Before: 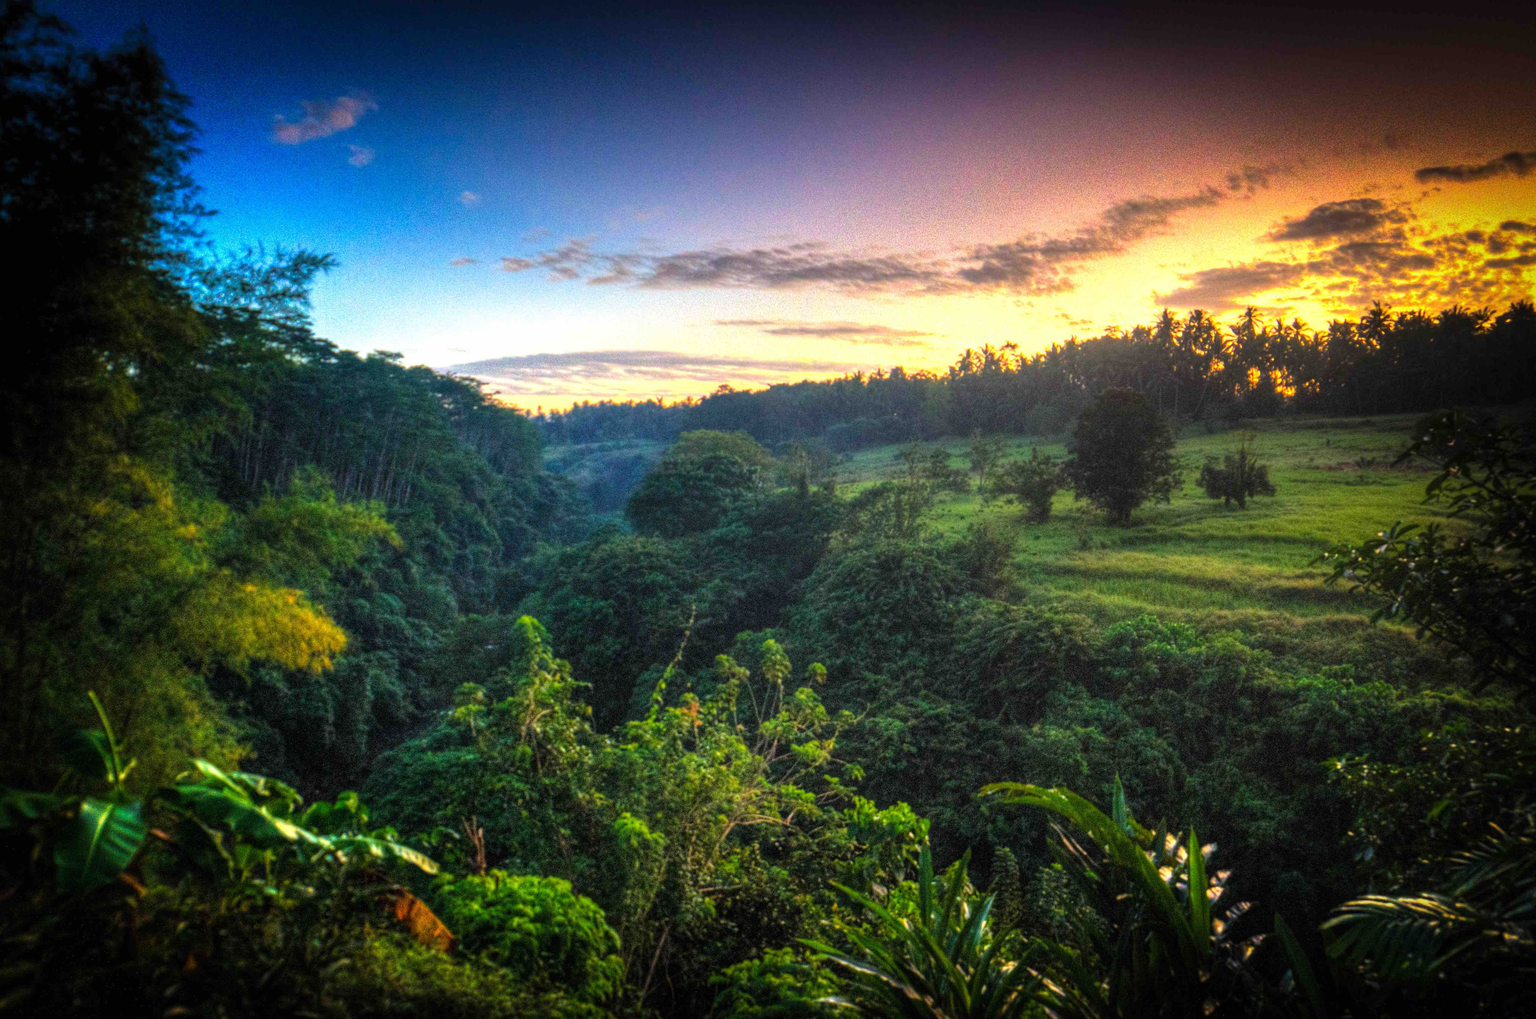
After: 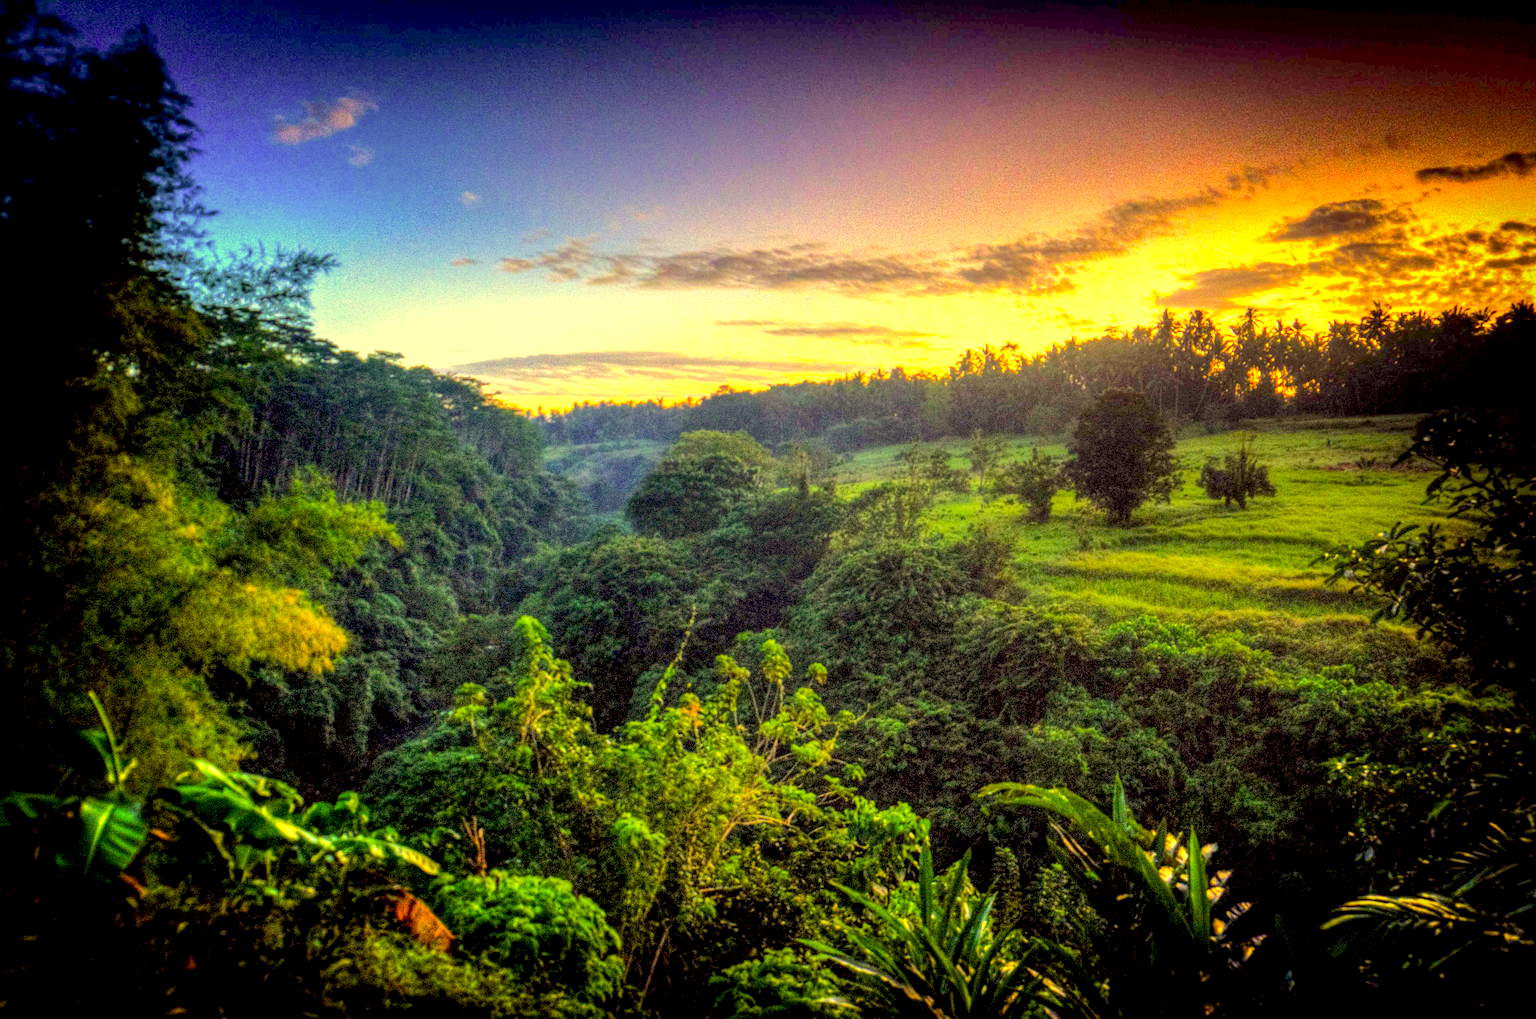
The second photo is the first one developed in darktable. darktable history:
color correction: highlights a* -0.522, highlights b* 39.63, shadows a* 9.29, shadows b* -0.756
tone equalizer: -8 EV 0.985 EV, -7 EV 0.987 EV, -6 EV 1.01 EV, -5 EV 1.02 EV, -4 EV 1.02 EV, -3 EV 0.756 EV, -2 EV 0.471 EV, -1 EV 0.247 EV, edges refinement/feathering 500, mask exposure compensation -1.57 EV, preserve details no
local contrast: on, module defaults
exposure: black level correction 0.009, compensate exposure bias true, compensate highlight preservation false
